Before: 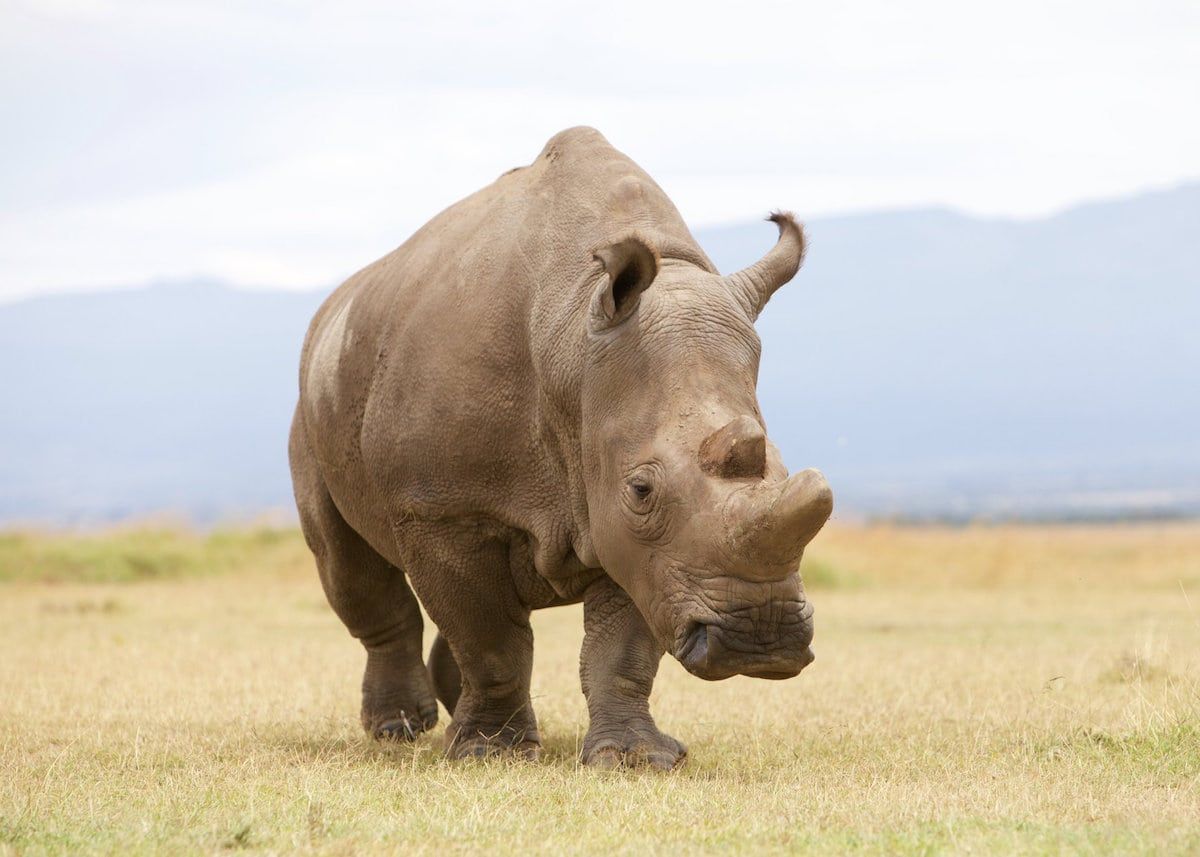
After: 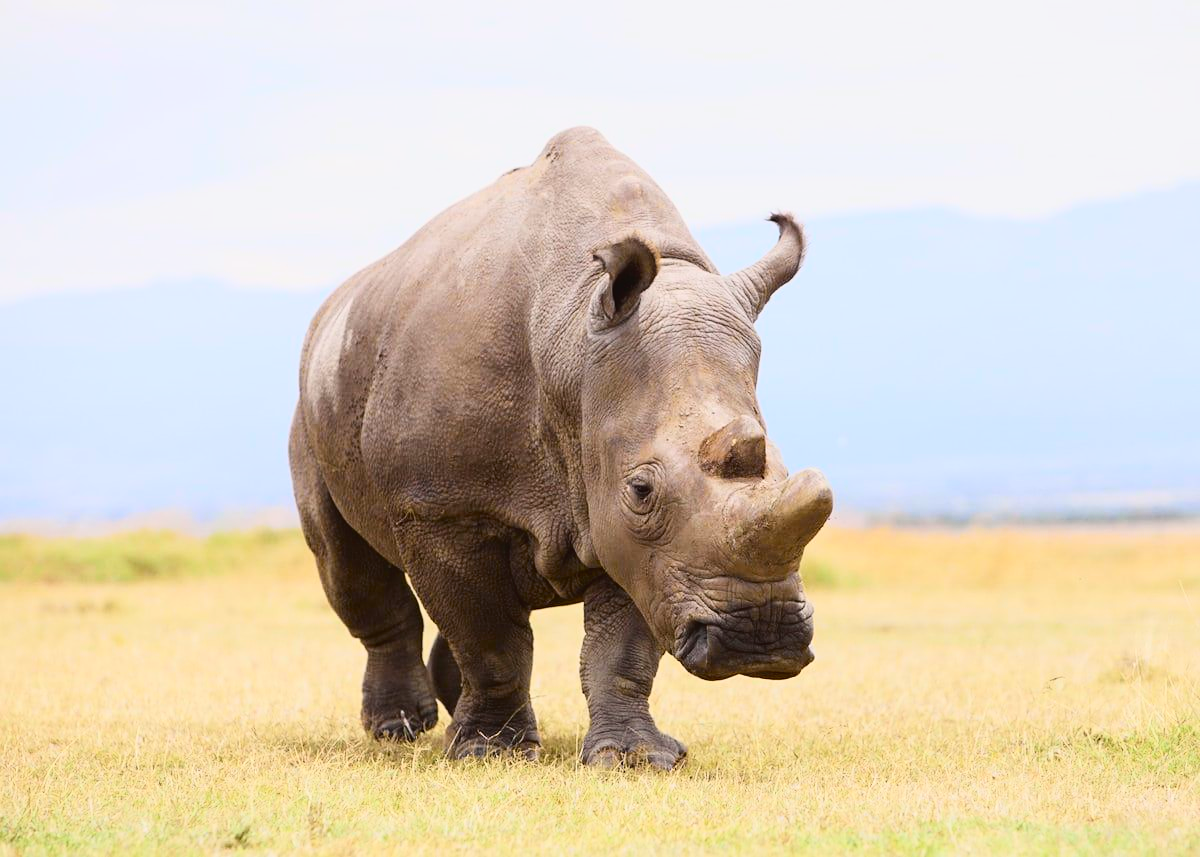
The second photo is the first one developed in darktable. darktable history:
sharpen: amount 0.2
tone curve: curves: ch0 [(0, 0.031) (0.139, 0.084) (0.311, 0.278) (0.495, 0.544) (0.718, 0.816) (0.841, 0.909) (1, 0.967)]; ch1 [(0, 0) (0.272, 0.249) (0.388, 0.385) (0.469, 0.456) (0.495, 0.497) (0.538, 0.545) (0.578, 0.595) (0.707, 0.778) (1, 1)]; ch2 [(0, 0) (0.125, 0.089) (0.353, 0.329) (0.443, 0.408) (0.502, 0.499) (0.557, 0.531) (0.608, 0.631) (1, 1)], color space Lab, independent channels, preserve colors none
